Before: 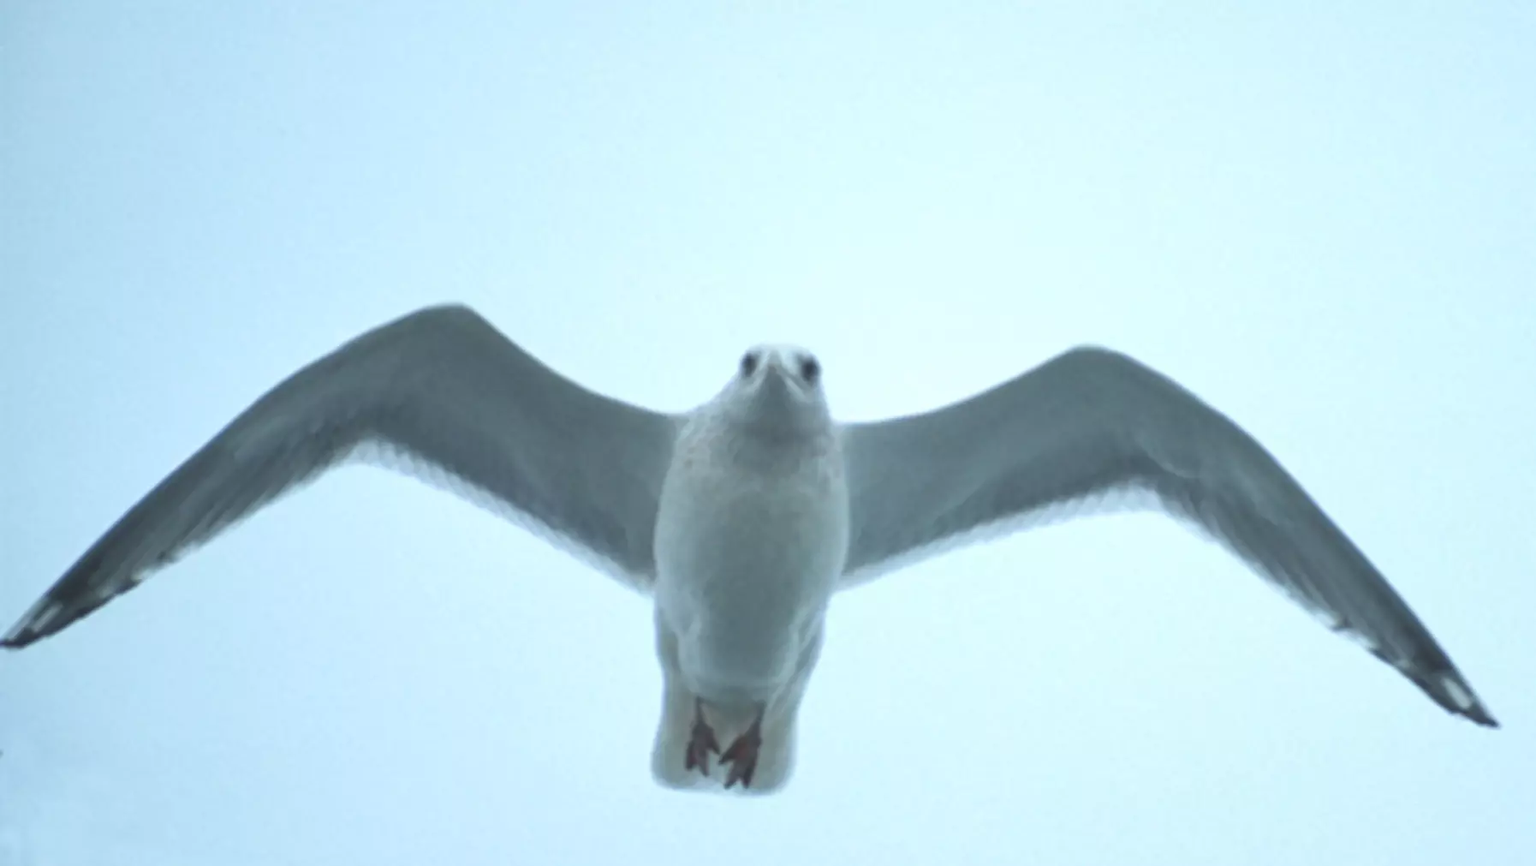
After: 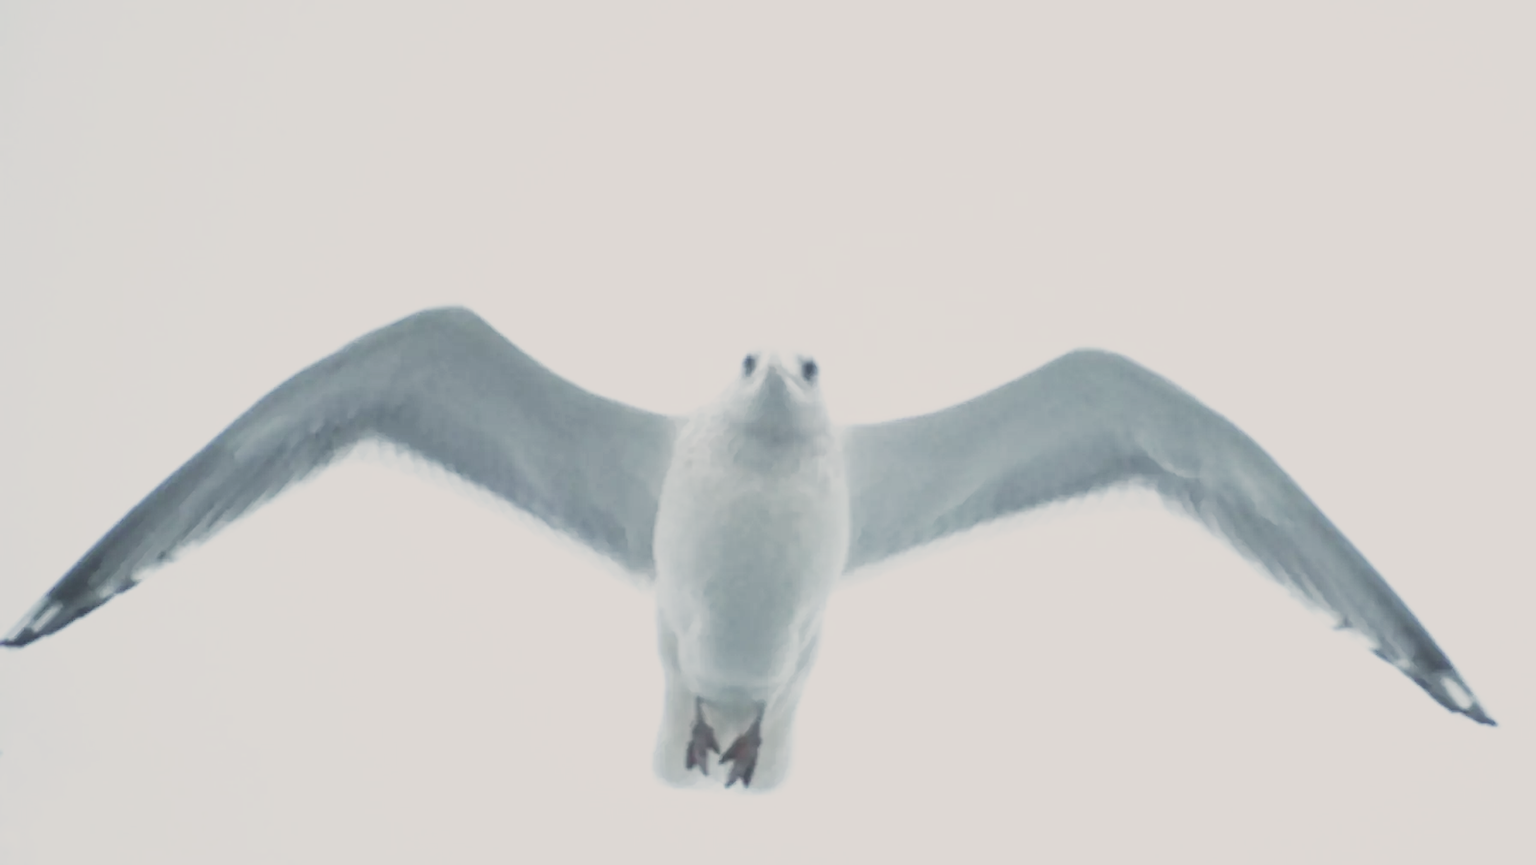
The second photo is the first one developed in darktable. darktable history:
color correction: highlights a* 2.75, highlights b* 5, shadows a* -2.04, shadows b* -4.84, saturation 0.8
base curve: curves: ch0 [(0, 0) (0.007, 0.004) (0.027, 0.03) (0.046, 0.07) (0.207, 0.54) (0.442, 0.872) (0.673, 0.972) (1, 1)], preserve colors none
contrast brightness saturation: contrast -0.26, saturation -0.43
